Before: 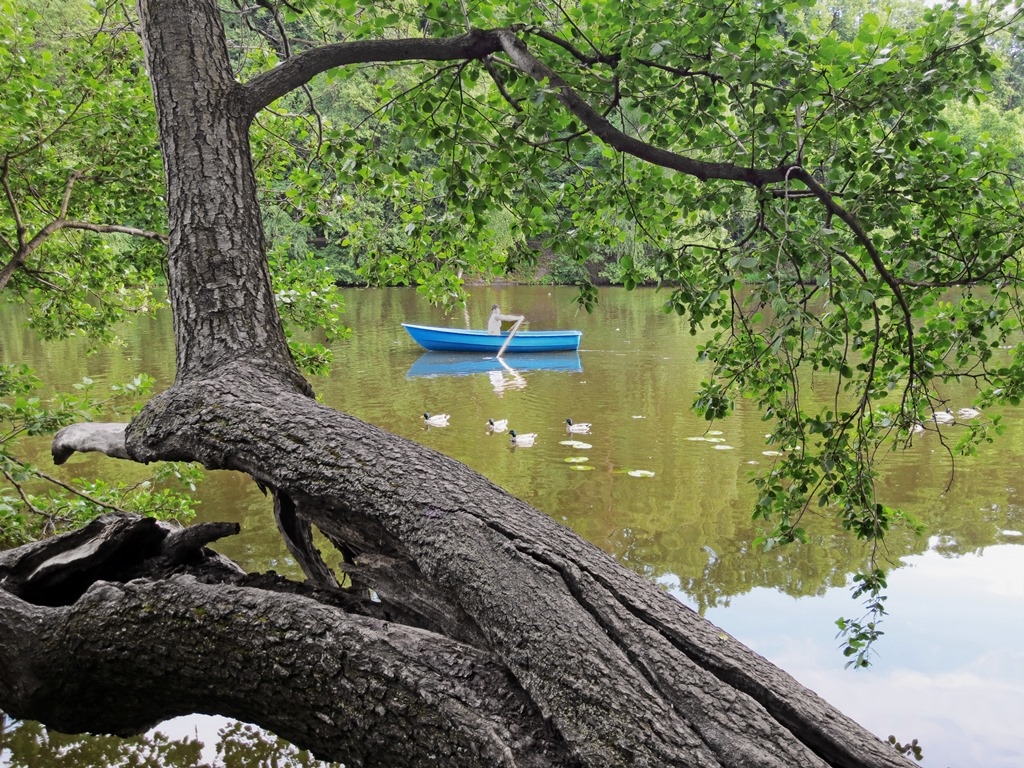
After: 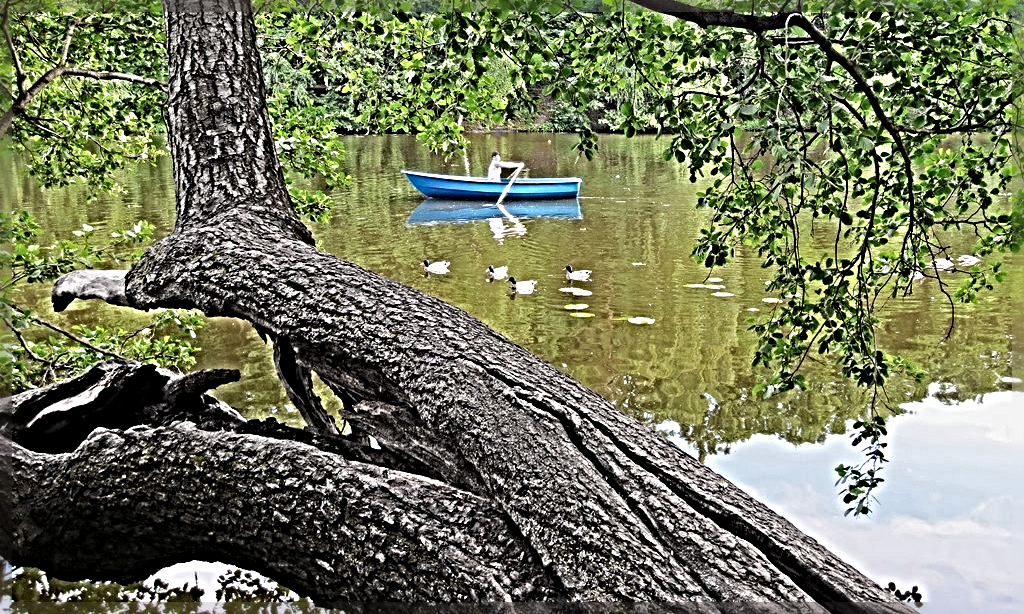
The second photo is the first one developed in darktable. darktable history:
sharpen: radius 6.3, amount 1.8, threshold 0
crop and rotate: top 19.998%
